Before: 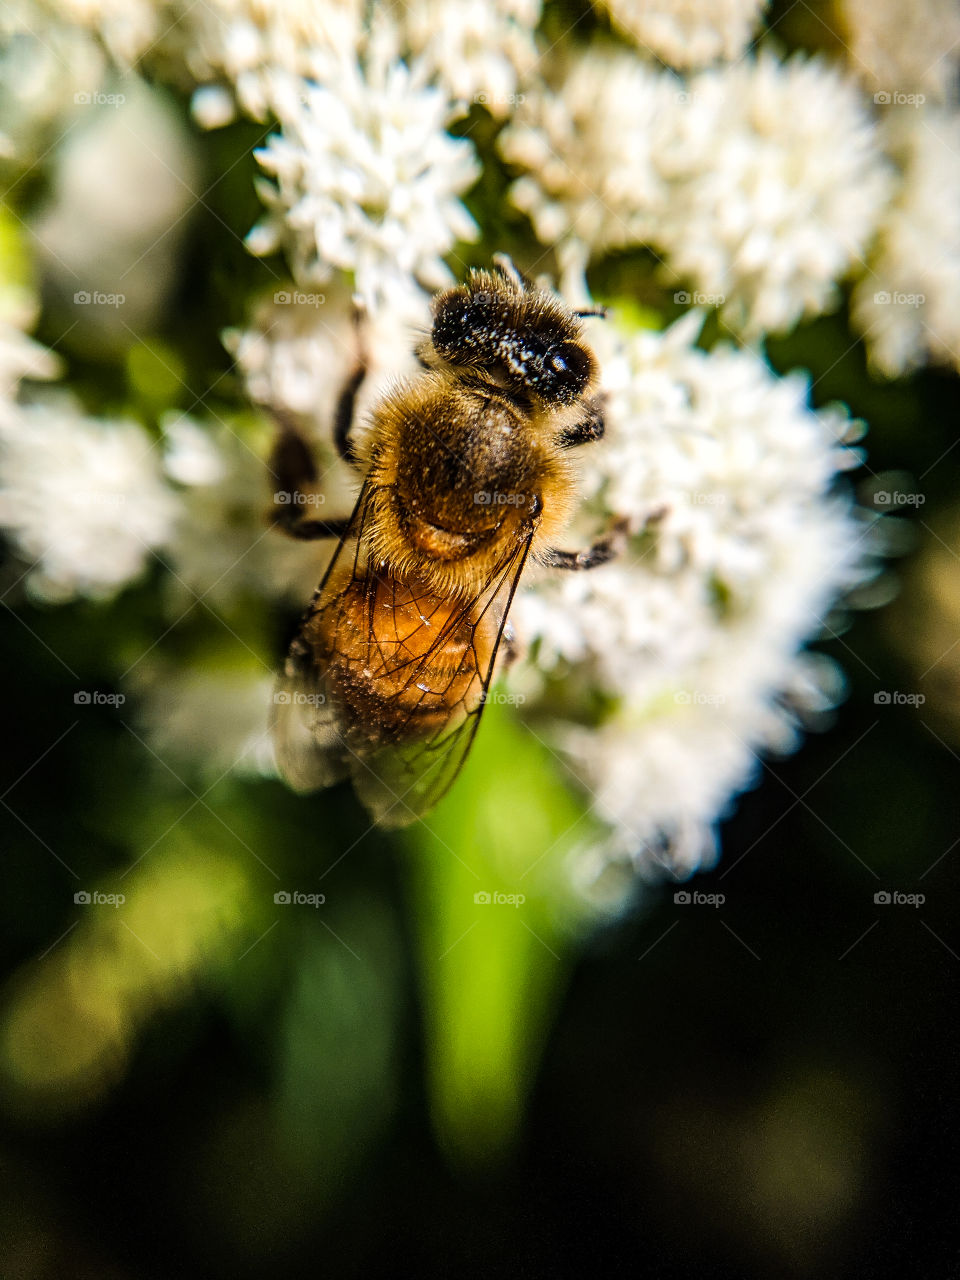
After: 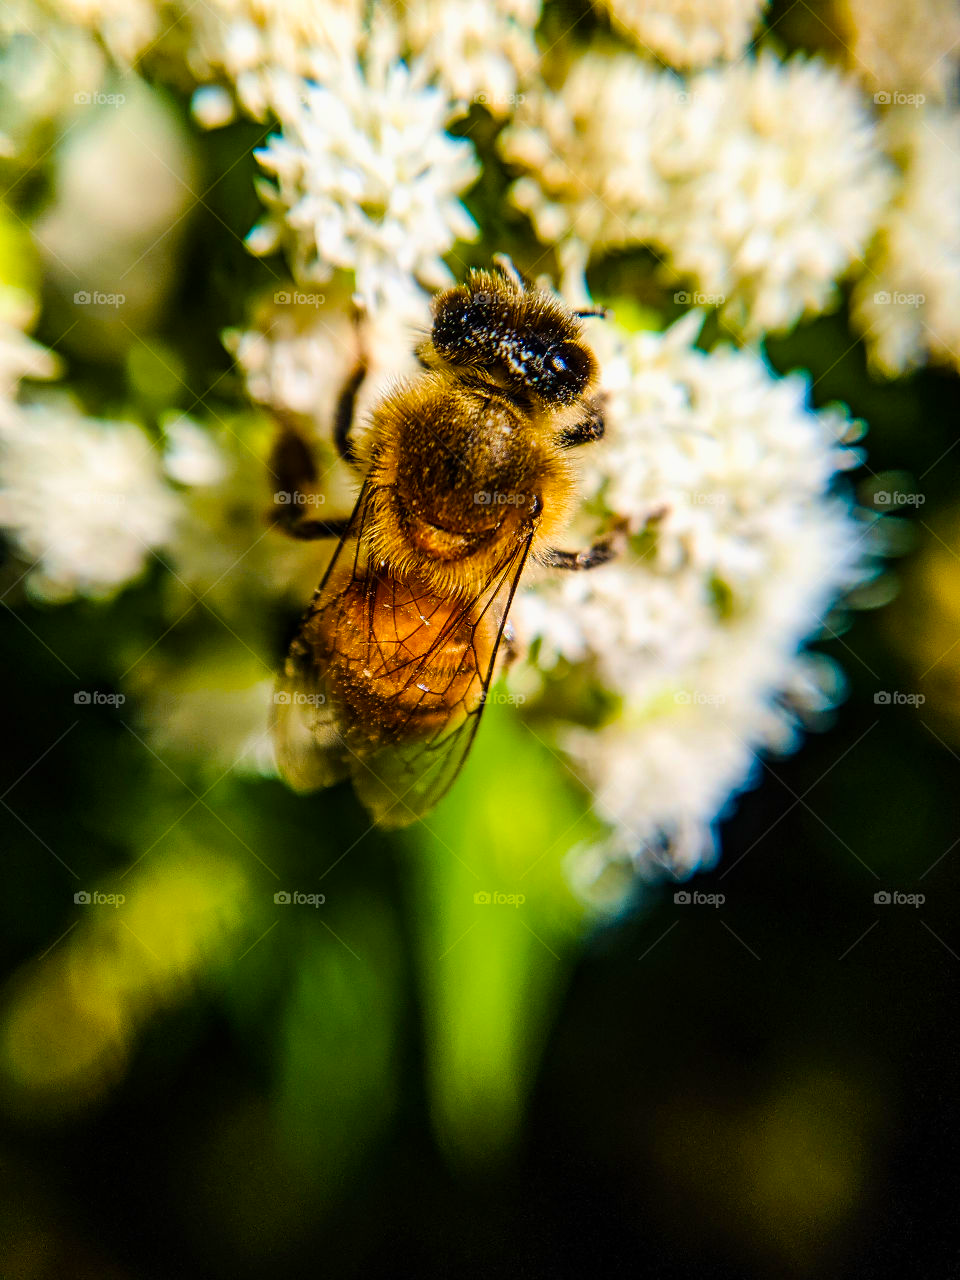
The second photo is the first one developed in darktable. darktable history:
velvia: strength 50.93%, mid-tones bias 0.502
exposure: exposure -0.07 EV, compensate highlight preservation false
